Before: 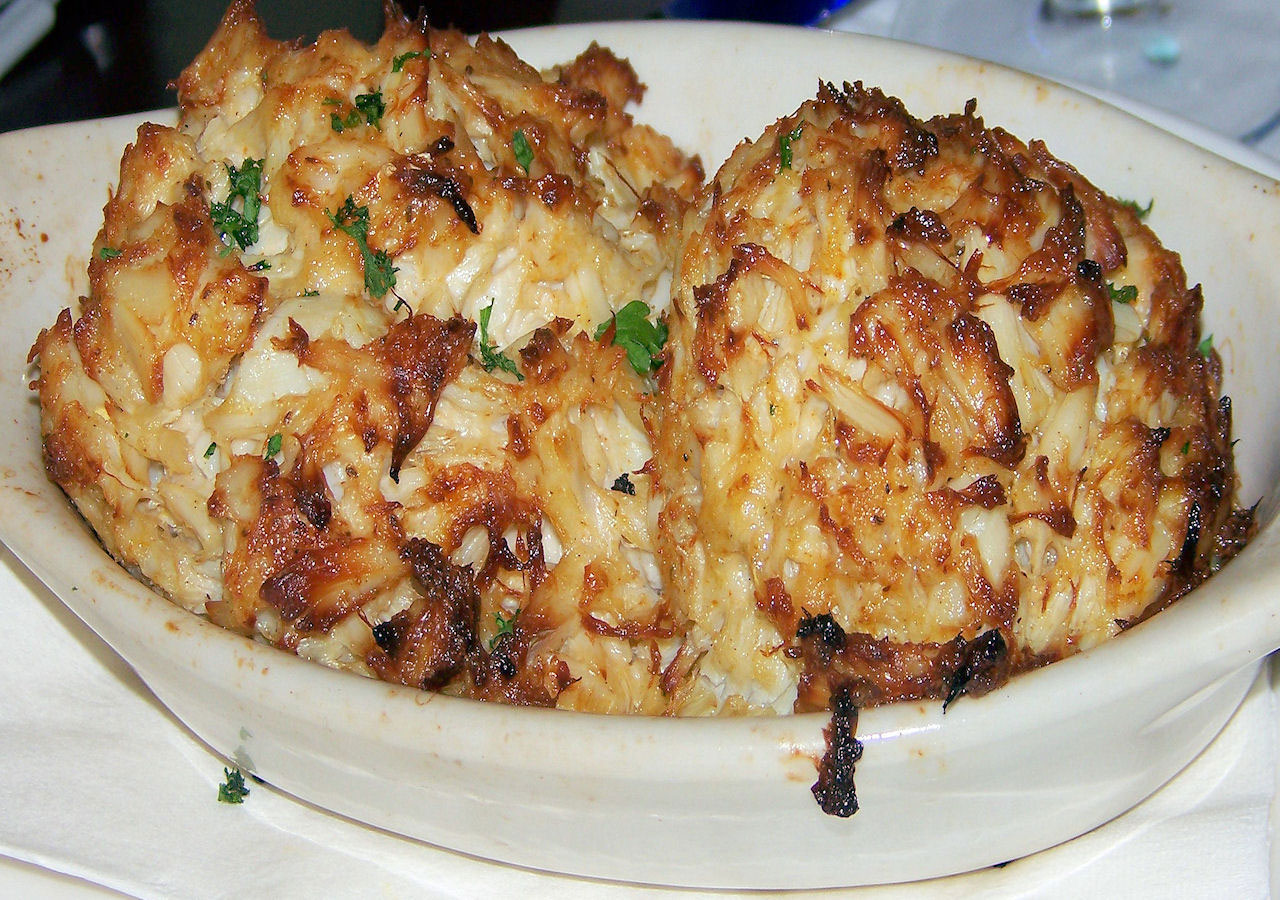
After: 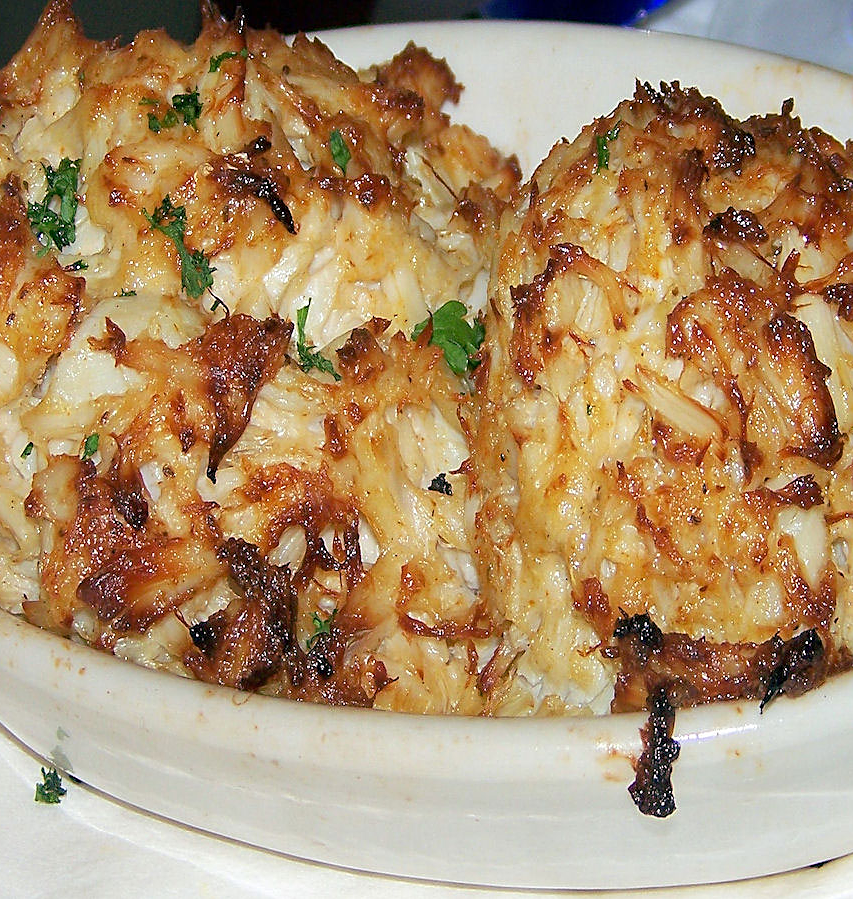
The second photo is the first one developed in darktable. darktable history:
crop and rotate: left 14.367%, right 18.928%
sharpen: on, module defaults
